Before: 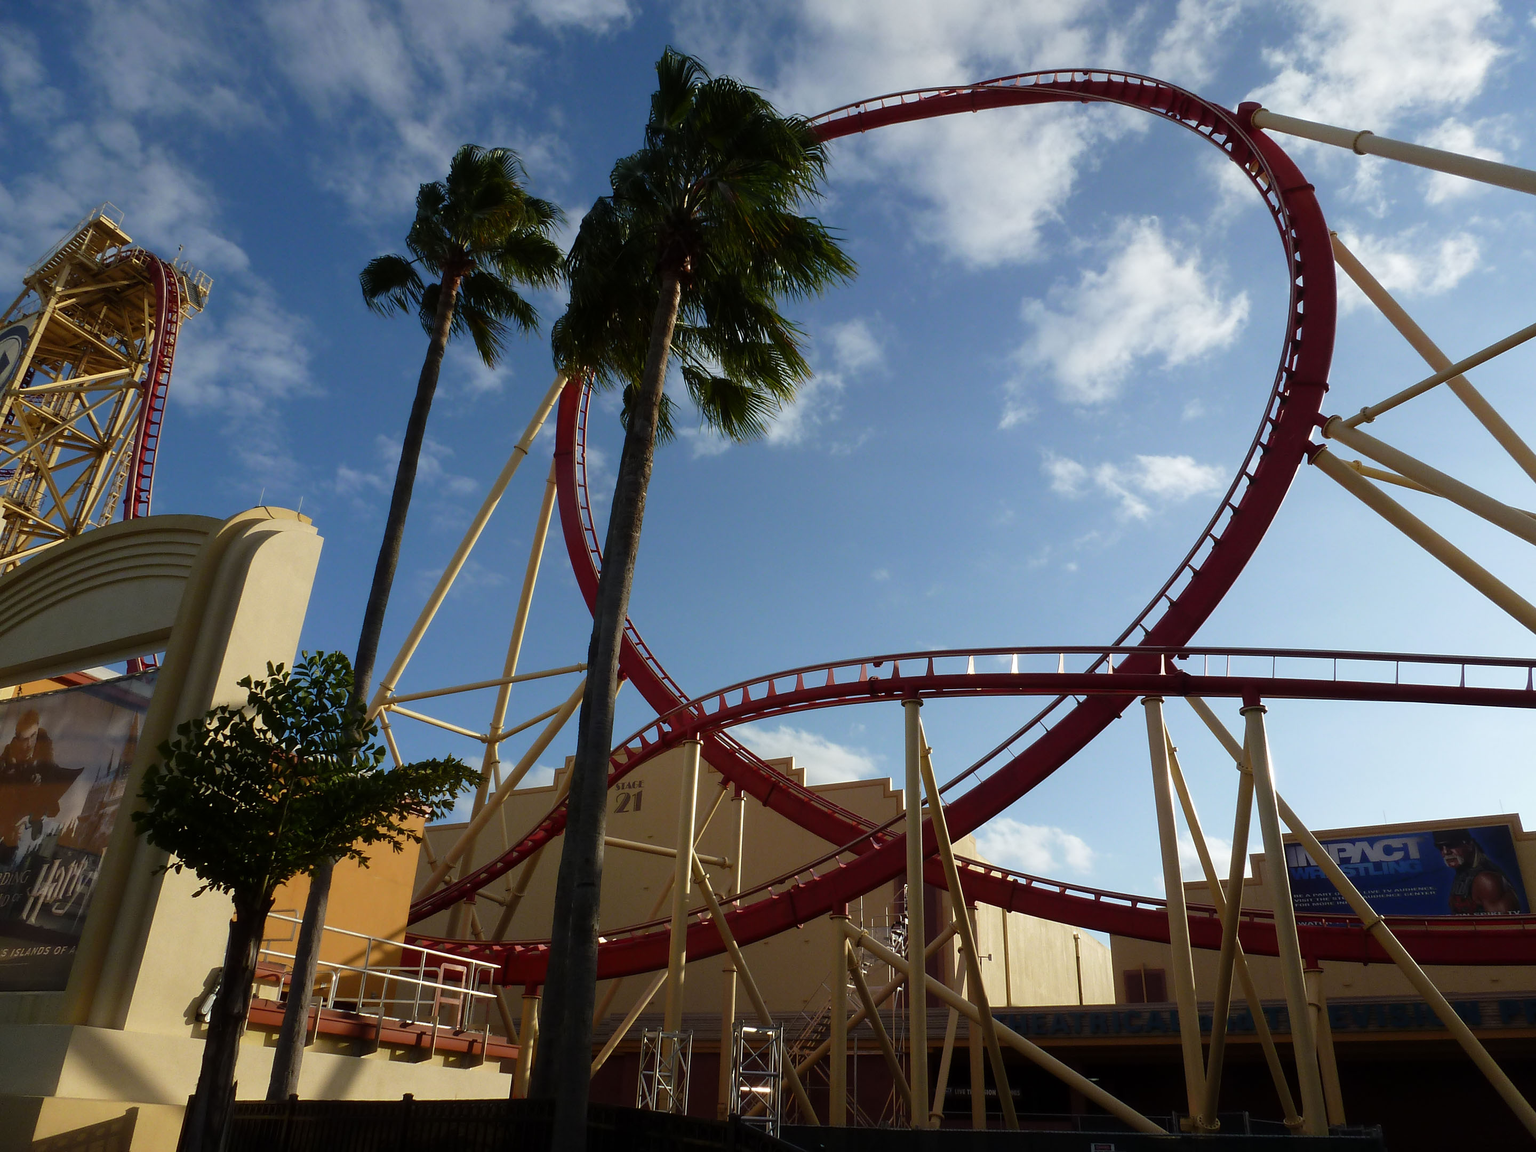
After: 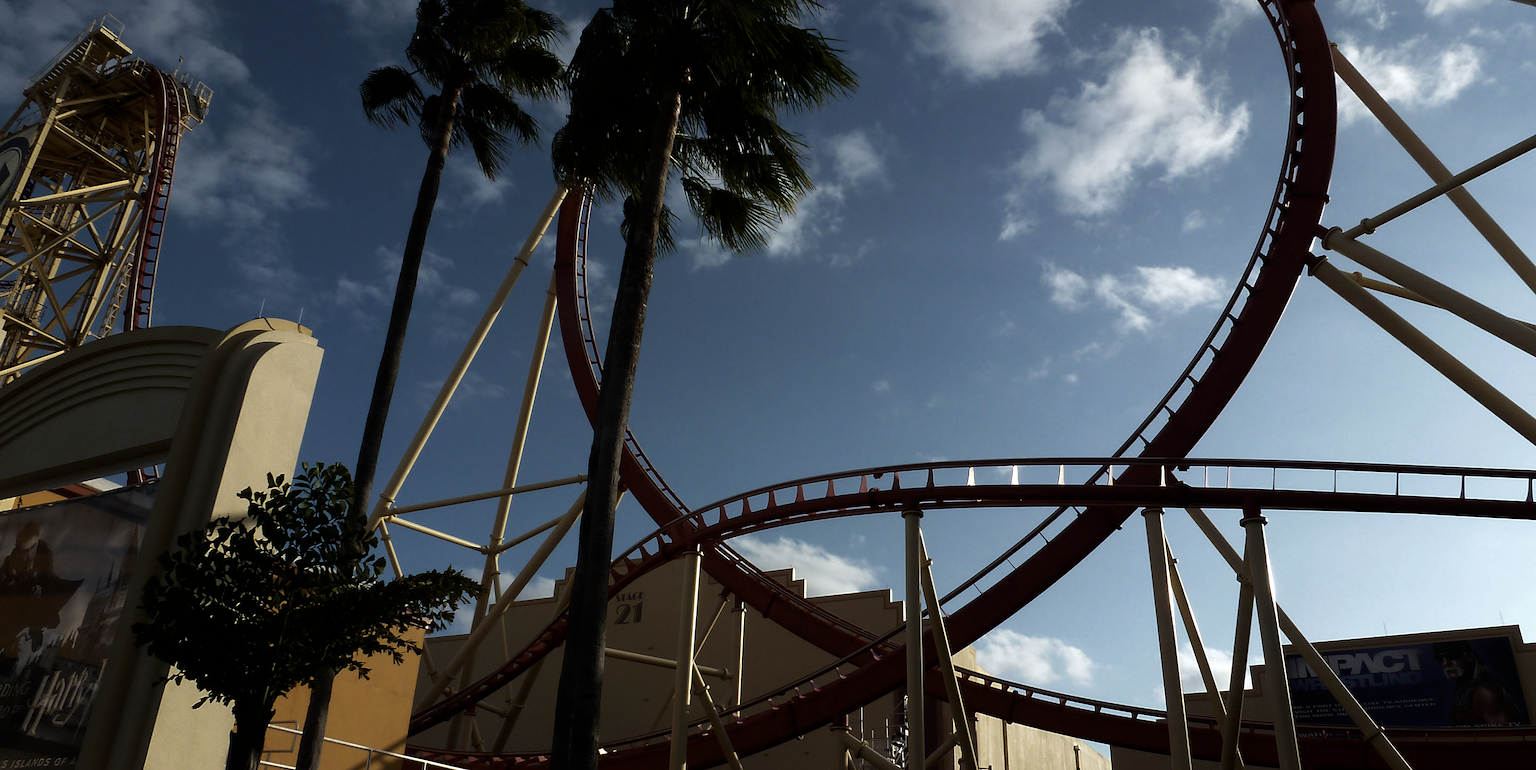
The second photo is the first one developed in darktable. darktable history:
exposure: exposure 0.127 EV, compensate exposure bias true, compensate highlight preservation false
crop: top 16.423%, bottom 16.724%
levels: levels [0, 0.618, 1]
